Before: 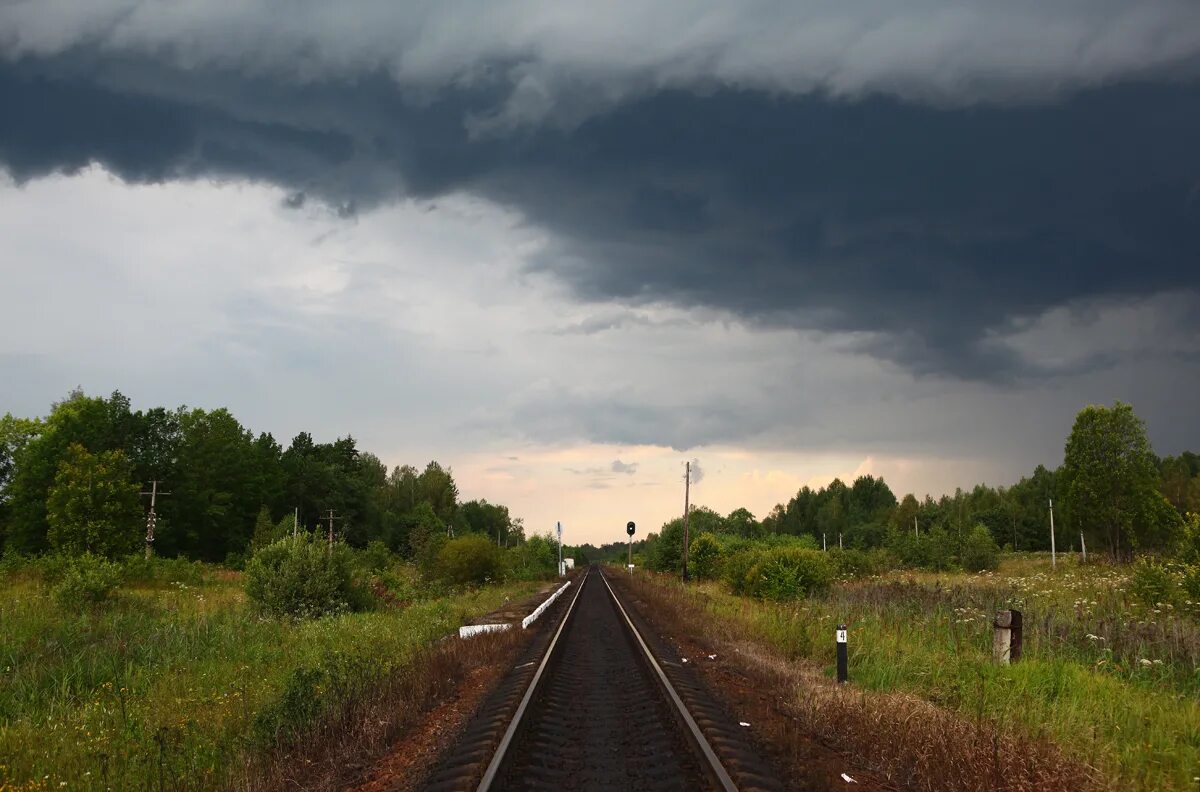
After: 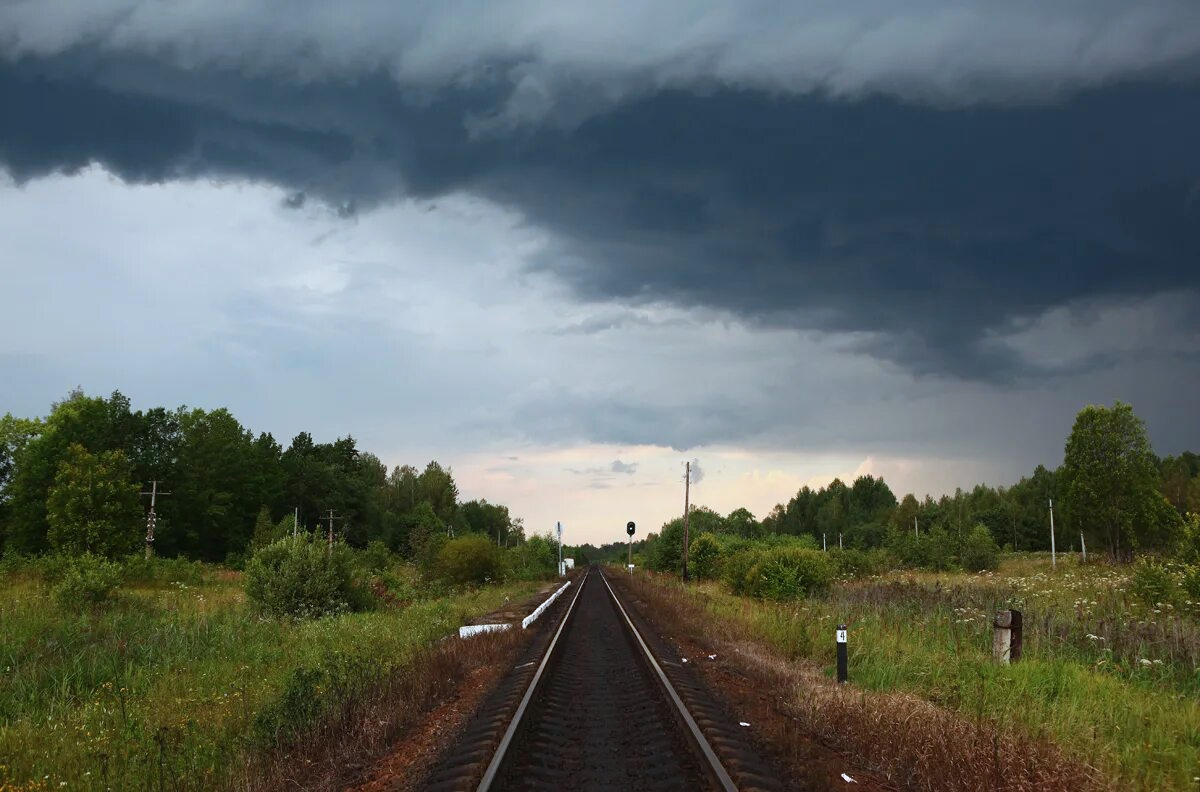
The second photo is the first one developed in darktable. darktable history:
color correction: highlights a* -4.04, highlights b* -10.78
